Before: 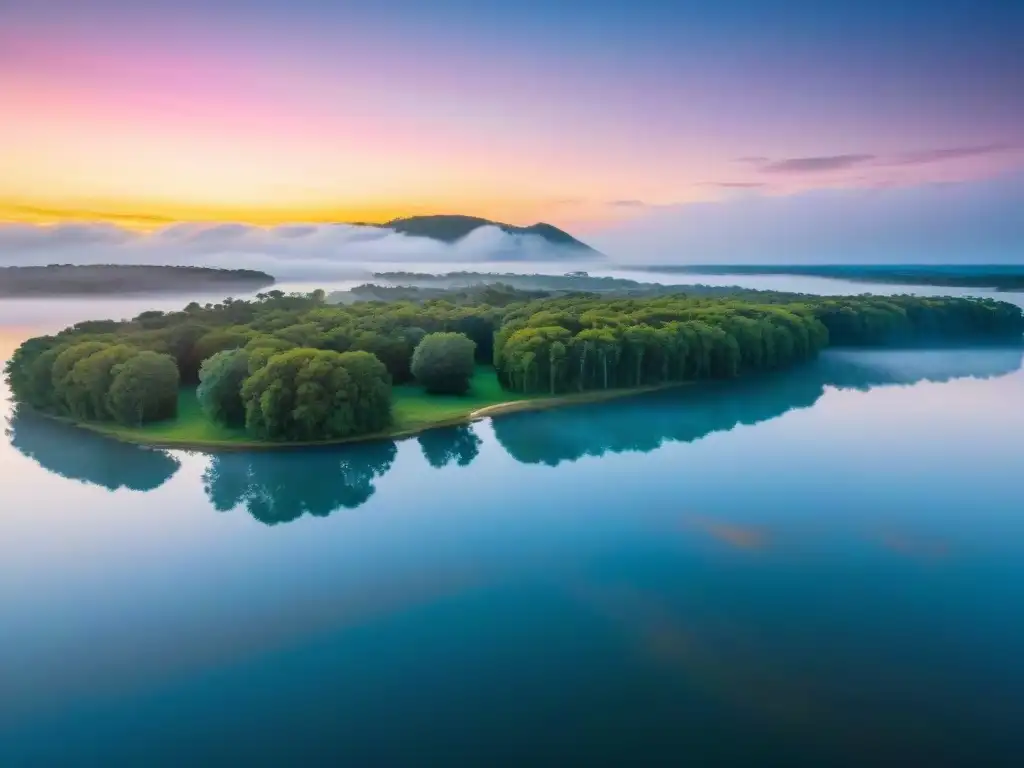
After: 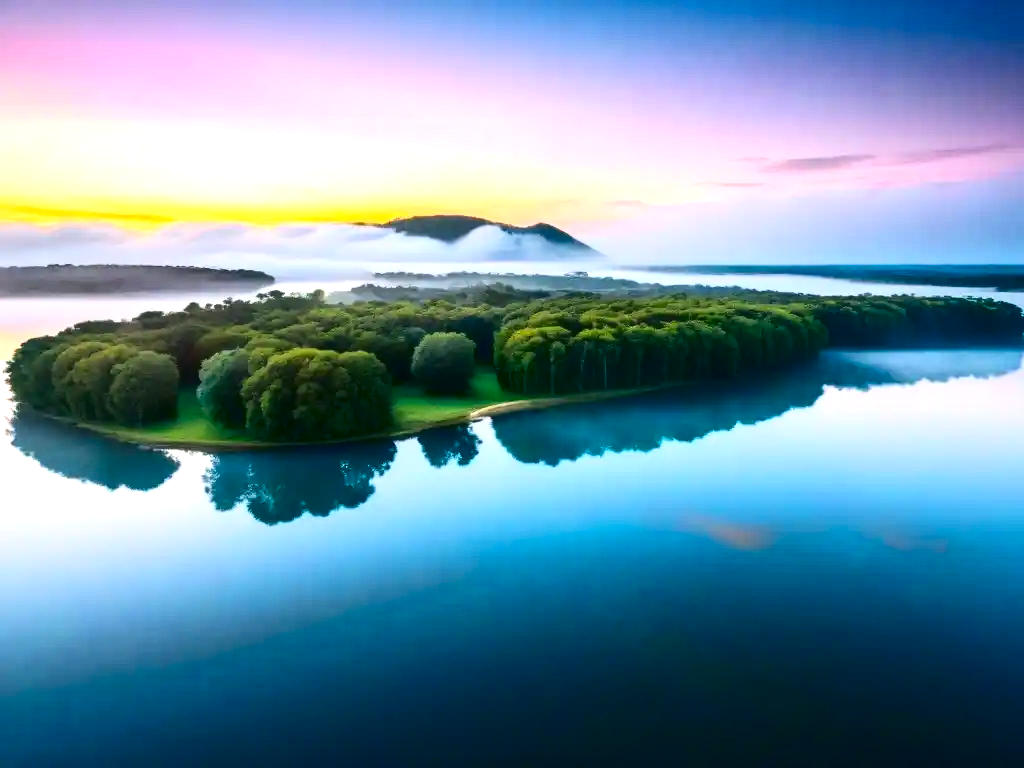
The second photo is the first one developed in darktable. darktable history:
exposure: exposure 0.776 EV, compensate highlight preservation false
contrast brightness saturation: contrast 0.243, brightness -0.231, saturation 0.15
